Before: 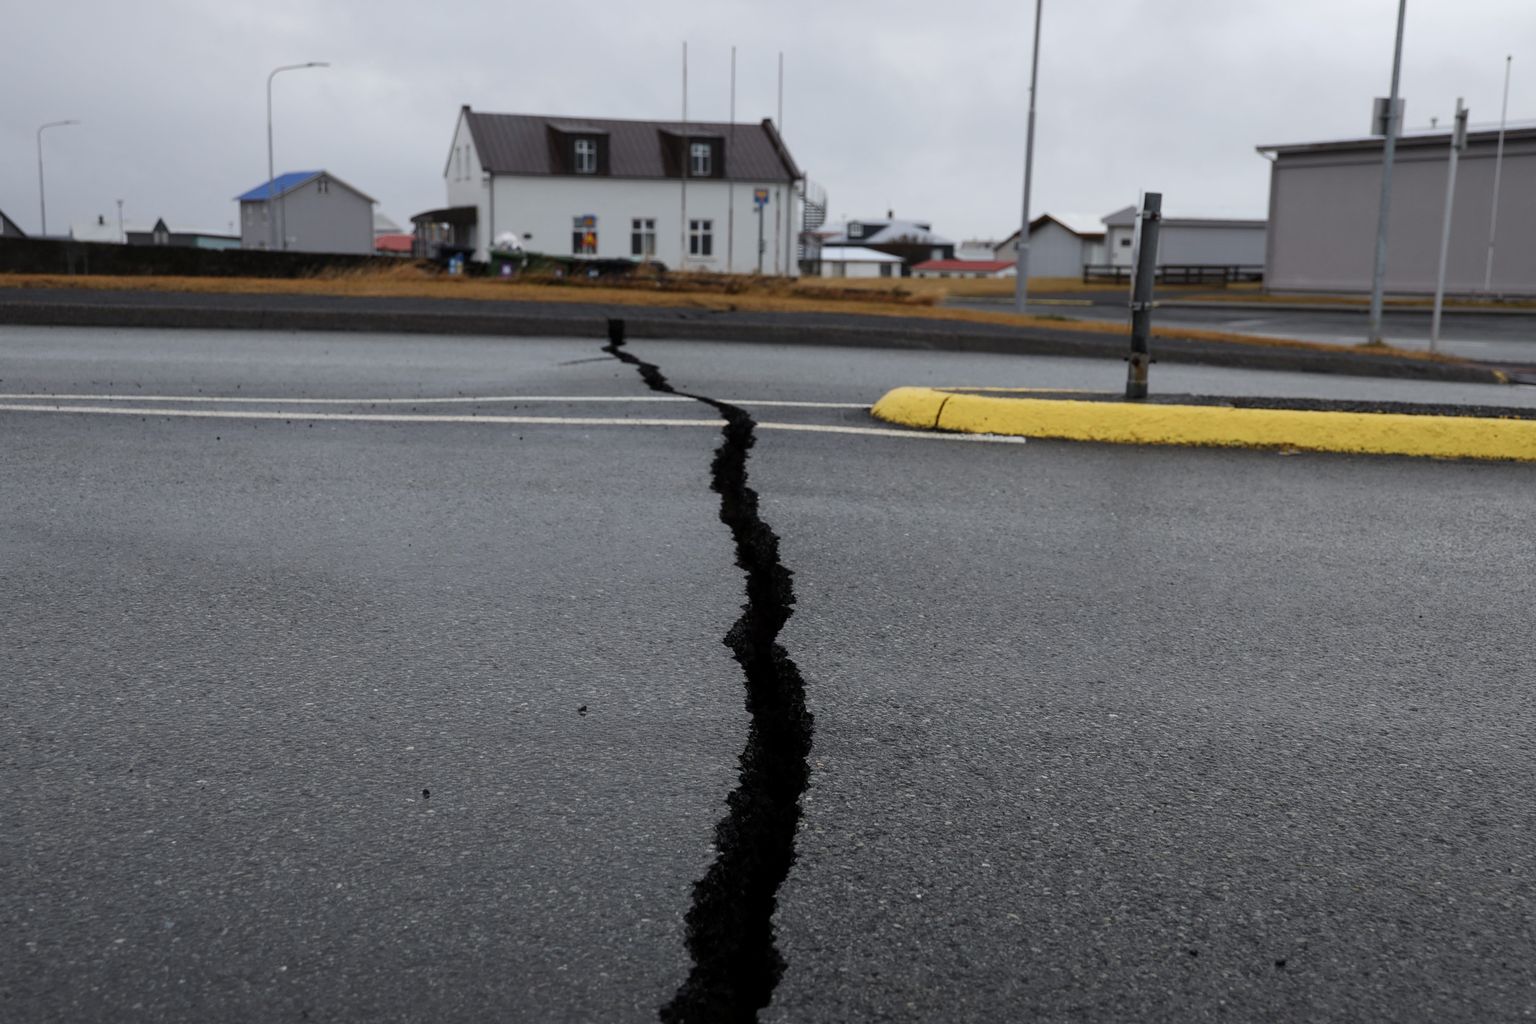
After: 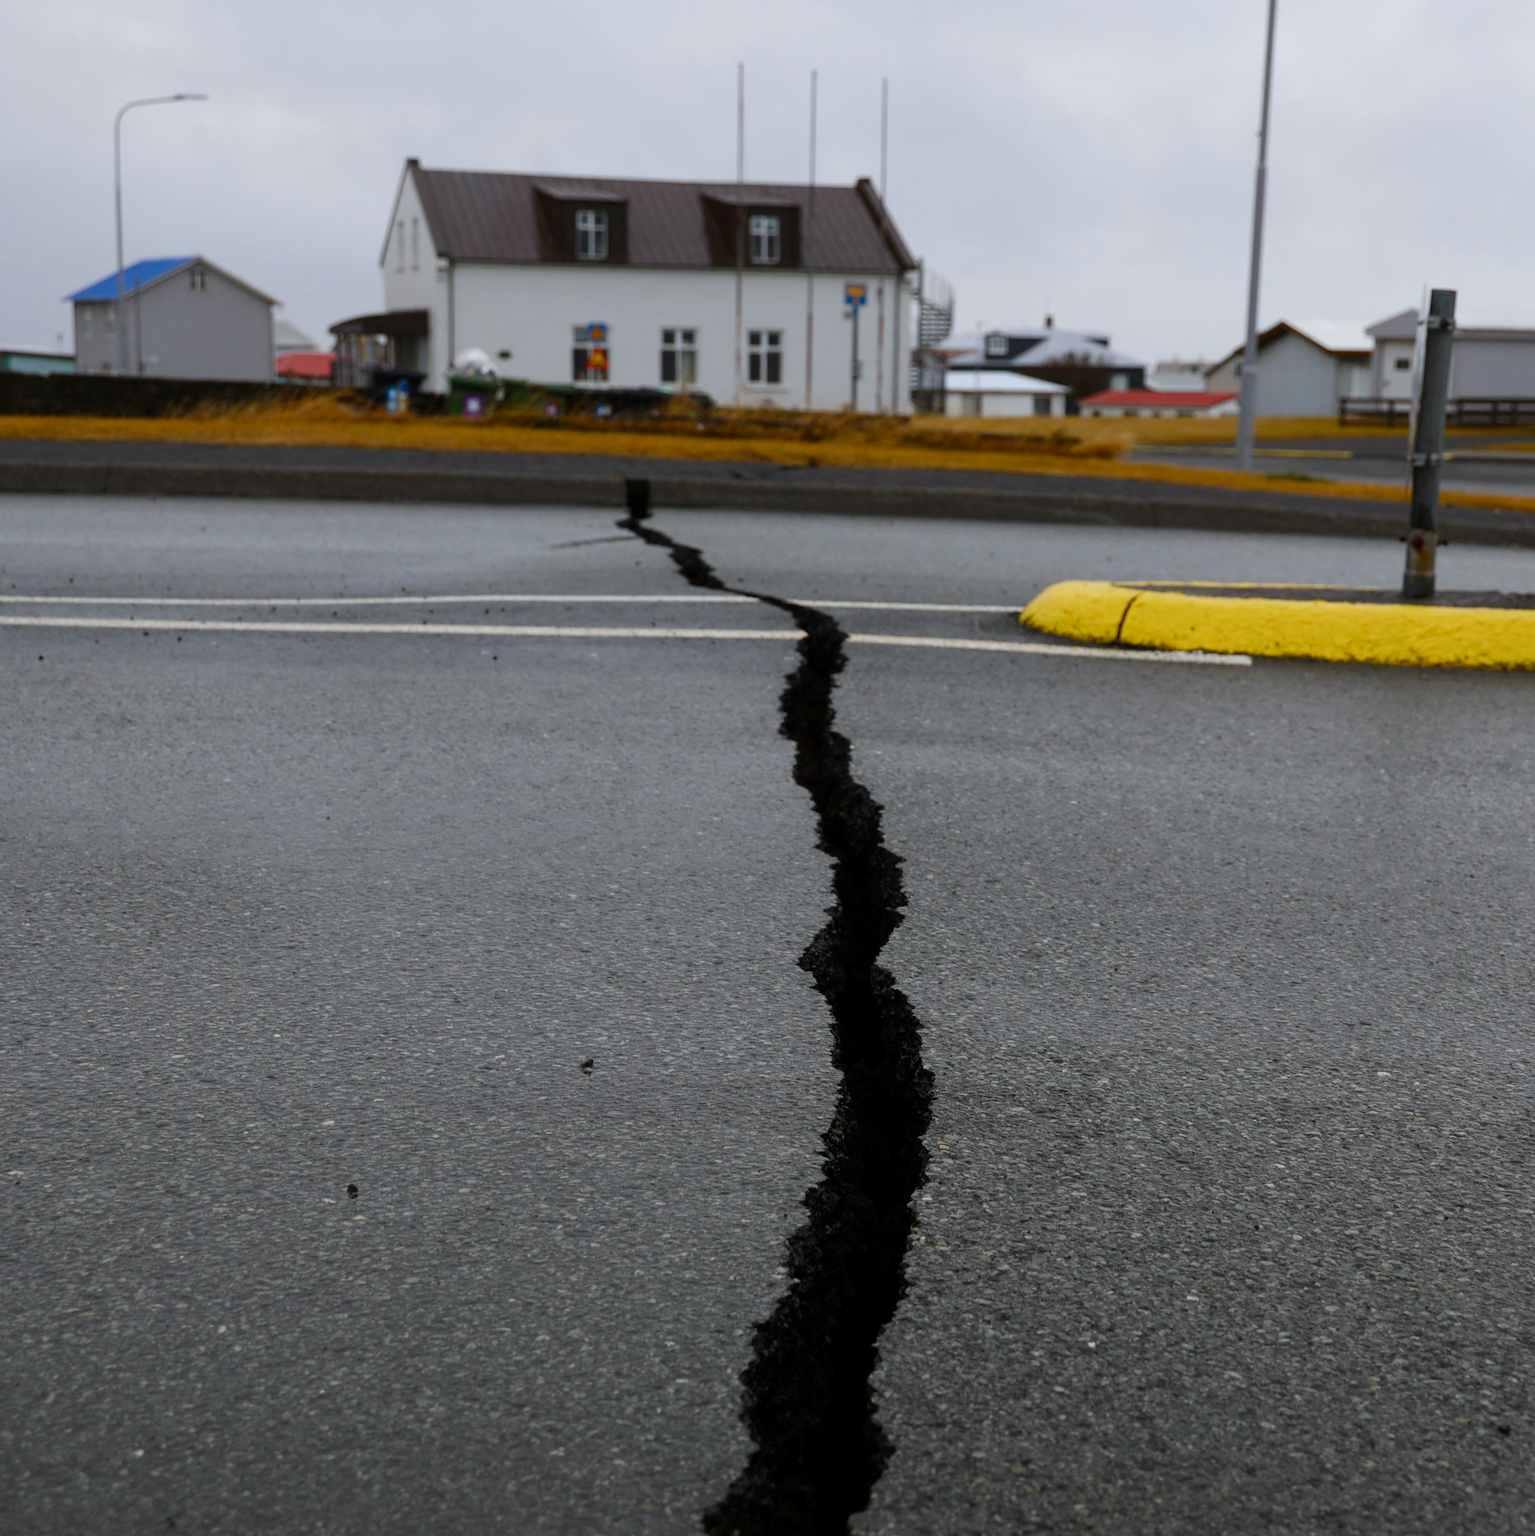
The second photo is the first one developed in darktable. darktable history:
crop and rotate: left 12.466%, right 20.89%
color balance rgb: shadows lift › chroma 3.8%, shadows lift › hue 88.88°, linear chroma grading › shadows -10.43%, linear chroma grading › global chroma 19.835%, perceptual saturation grading › global saturation 20%, perceptual saturation grading › highlights -25.742%, perceptual saturation grading › shadows 25.834%, global vibrance 14.522%
